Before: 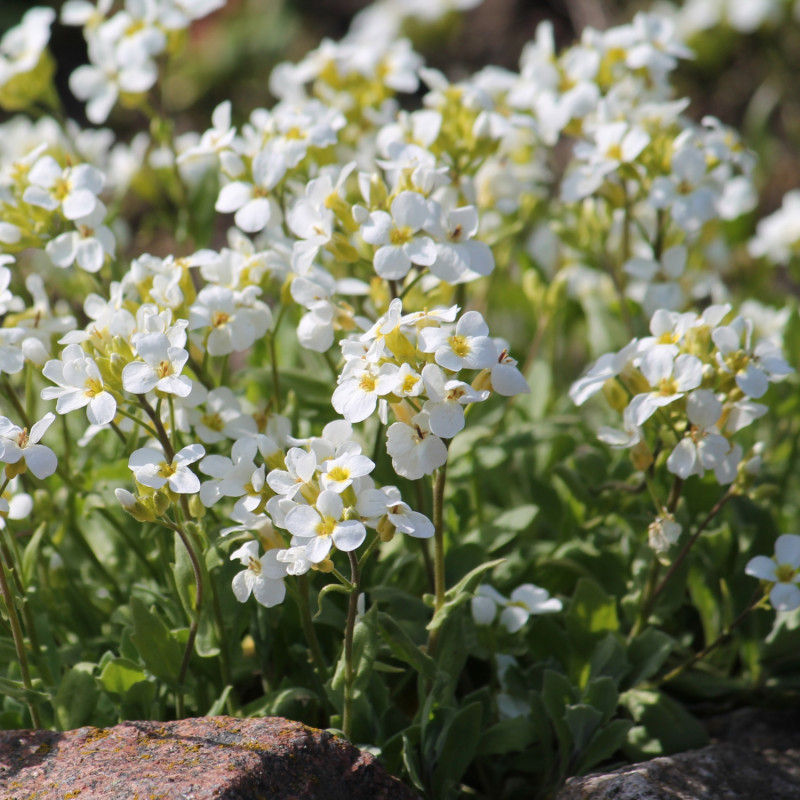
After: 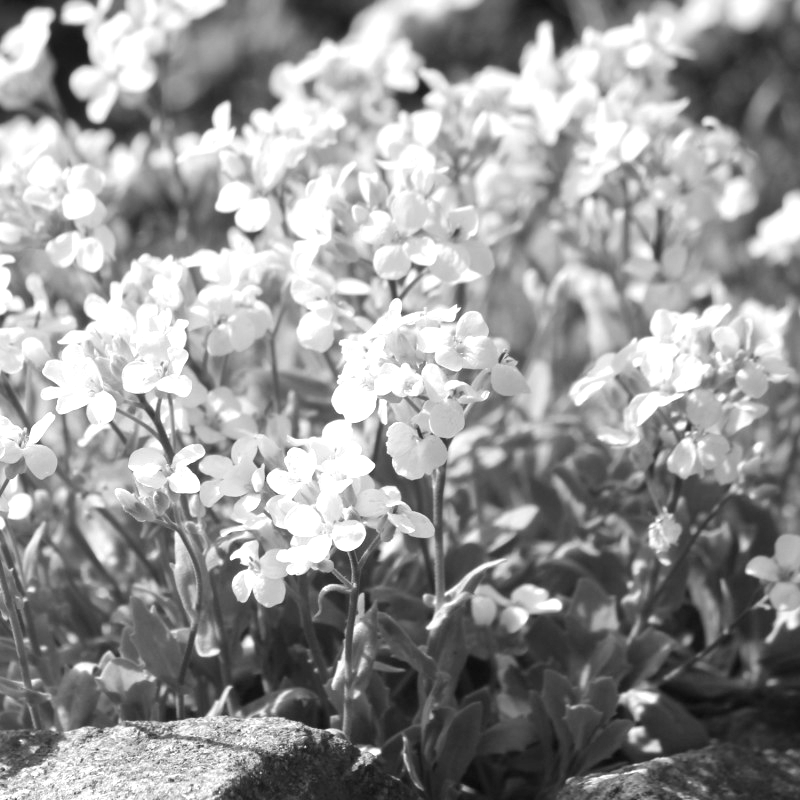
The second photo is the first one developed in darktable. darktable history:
monochrome: on, module defaults
white balance: red 0.978, blue 0.999
exposure: black level correction 0, exposure 1.2 EV, compensate exposure bias true, compensate highlight preservation false
graduated density: rotation -0.352°, offset 57.64
